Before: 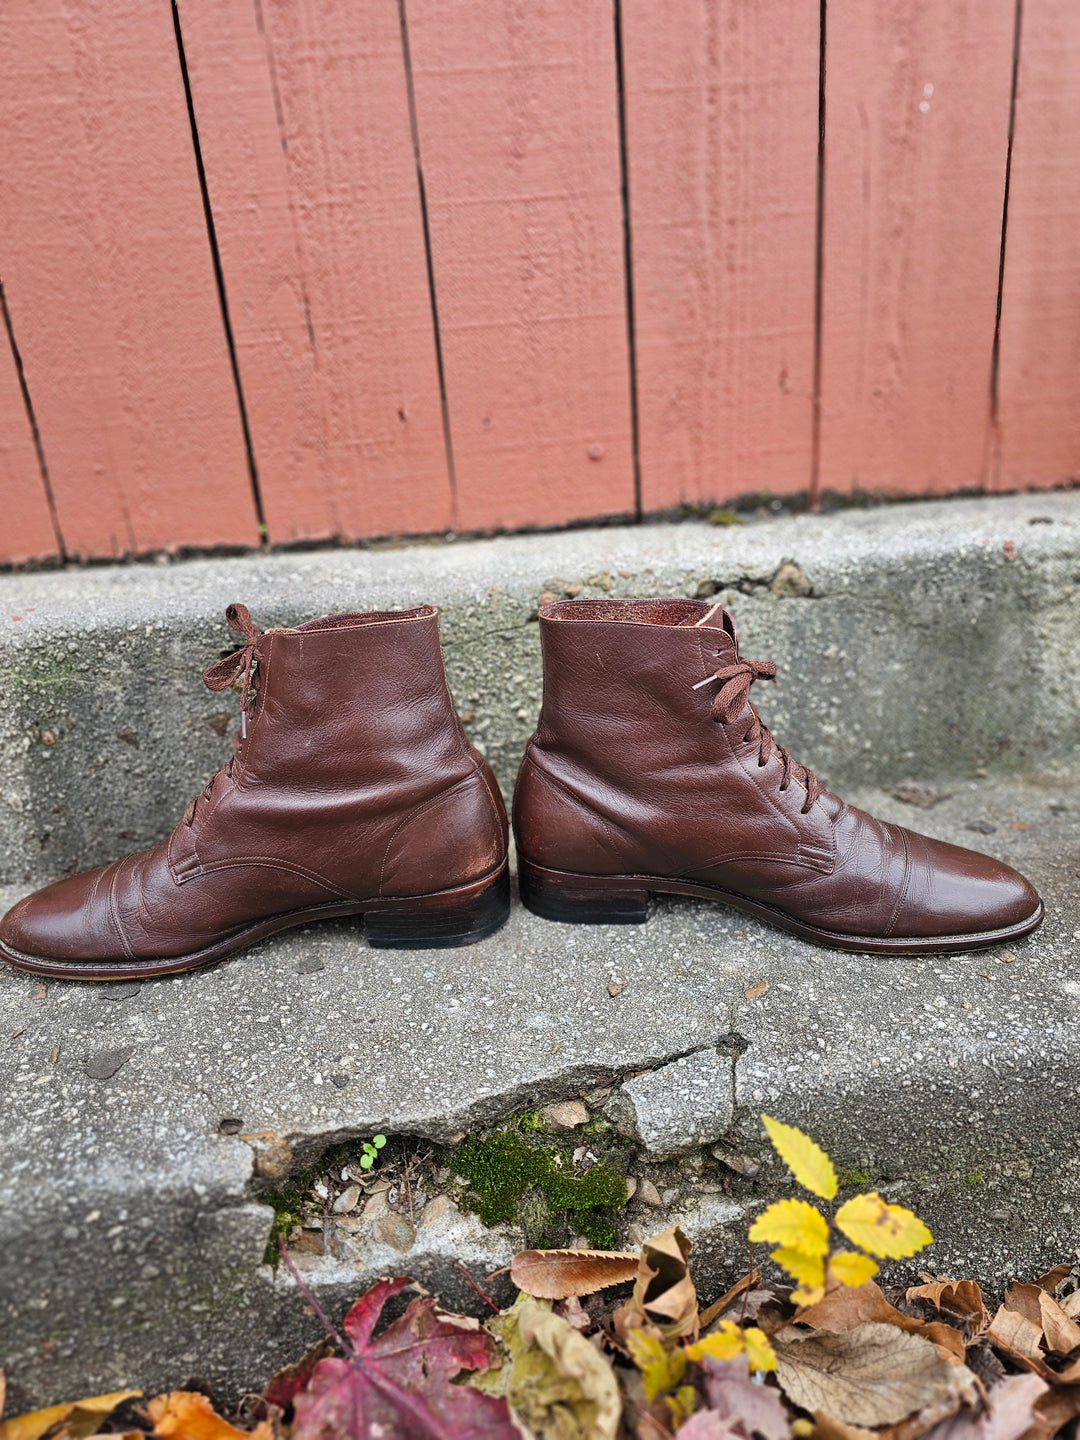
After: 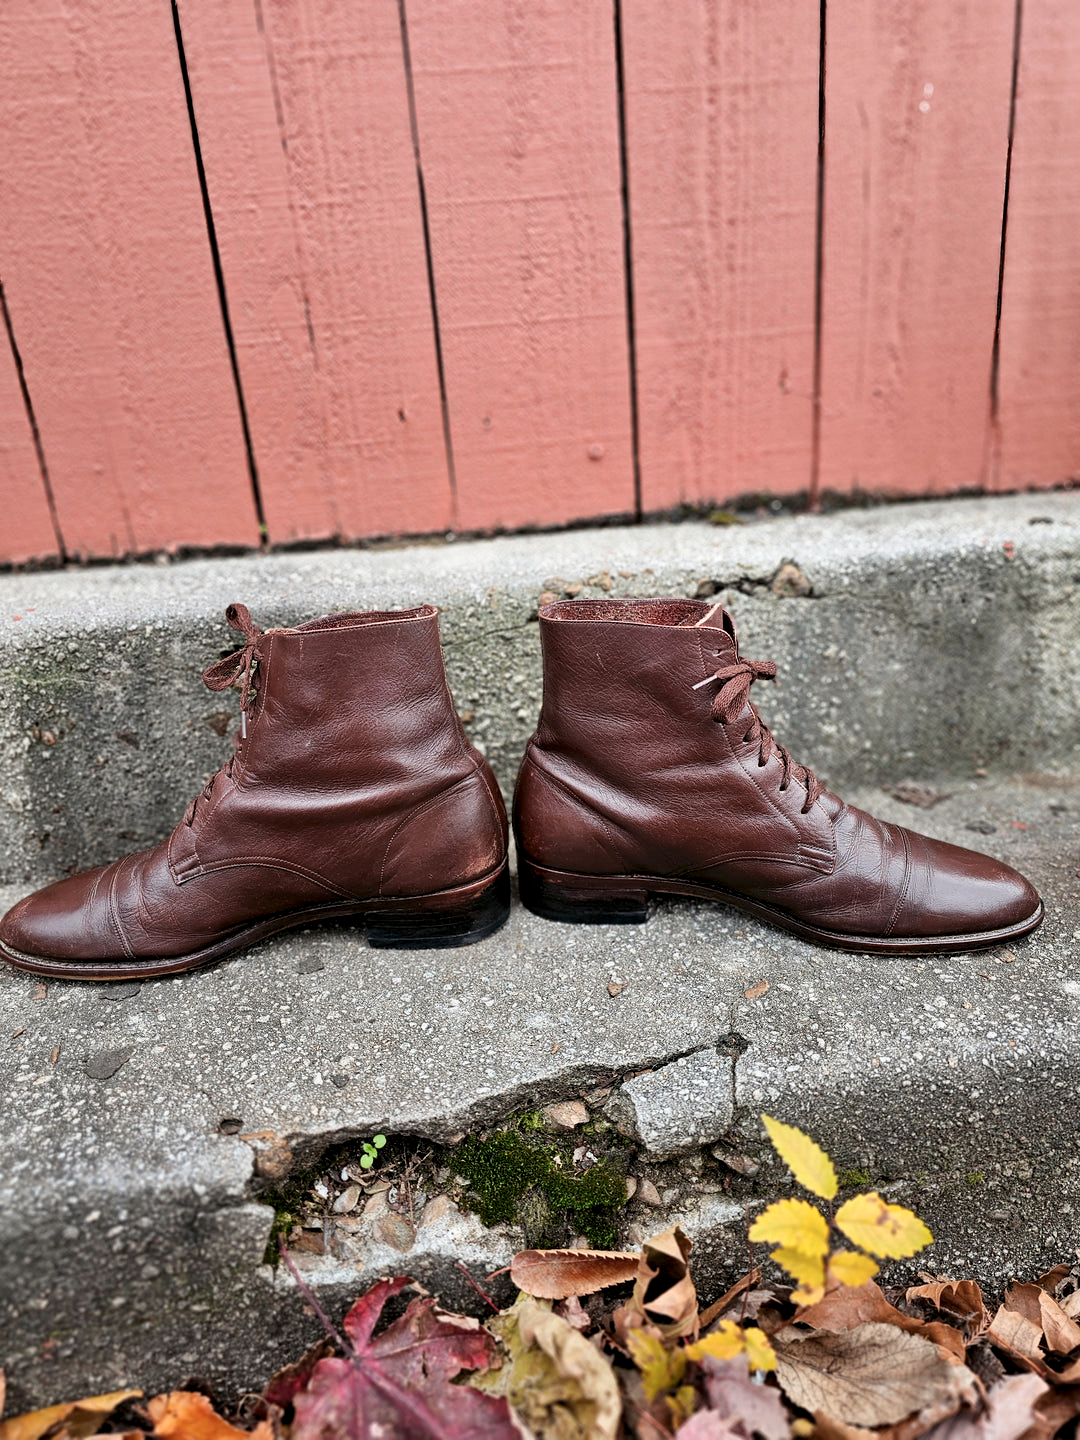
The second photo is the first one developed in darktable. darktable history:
tone curve: curves: ch0 [(0, 0) (0.003, 0.003) (0.011, 0.012) (0.025, 0.026) (0.044, 0.046) (0.069, 0.072) (0.1, 0.104) (0.136, 0.141) (0.177, 0.185) (0.224, 0.234) (0.277, 0.289) (0.335, 0.349) (0.399, 0.415) (0.468, 0.488) (0.543, 0.566) (0.623, 0.649) (0.709, 0.739) (0.801, 0.834) (0.898, 0.923) (1, 1)], preserve colors none
color look up table: target L [74.04, 65.57, 46.91, 31.69, 100, 65.59, 63.25, 57.78, 50.06, 40.54, 27.7, 53.89, 53.17, 37.24, 23.15, 24.62, 85.73, 76.38, 65.23, 64.86, 49.13, 45.72, 45.91, 24.3, 0 ×25], target a [1.295, -16.9, -36.88, -11.83, -0.001, 14.25, 15.91, 30.76, 42.65, 46.88, 13.01, 1.498, 38.94, -1.144, 17.13, 5.522, -1.247, -2.192, -27.78, -2.635, -22.21, -2.579, -8.873, -2.837, 0 ×25], target b [55.6, 41.76, 23.6, 14.83, 0.007, 50.48, 9.088, 42.26, 14.27, 25.26, 10.8, -21.17, -10.05, -38.65, -16.24, -42.73, -1.616, -2.323, -8.057, -3.291, -25.14, -2.752, -22.77, -2.785, 0 ×25], num patches 24
